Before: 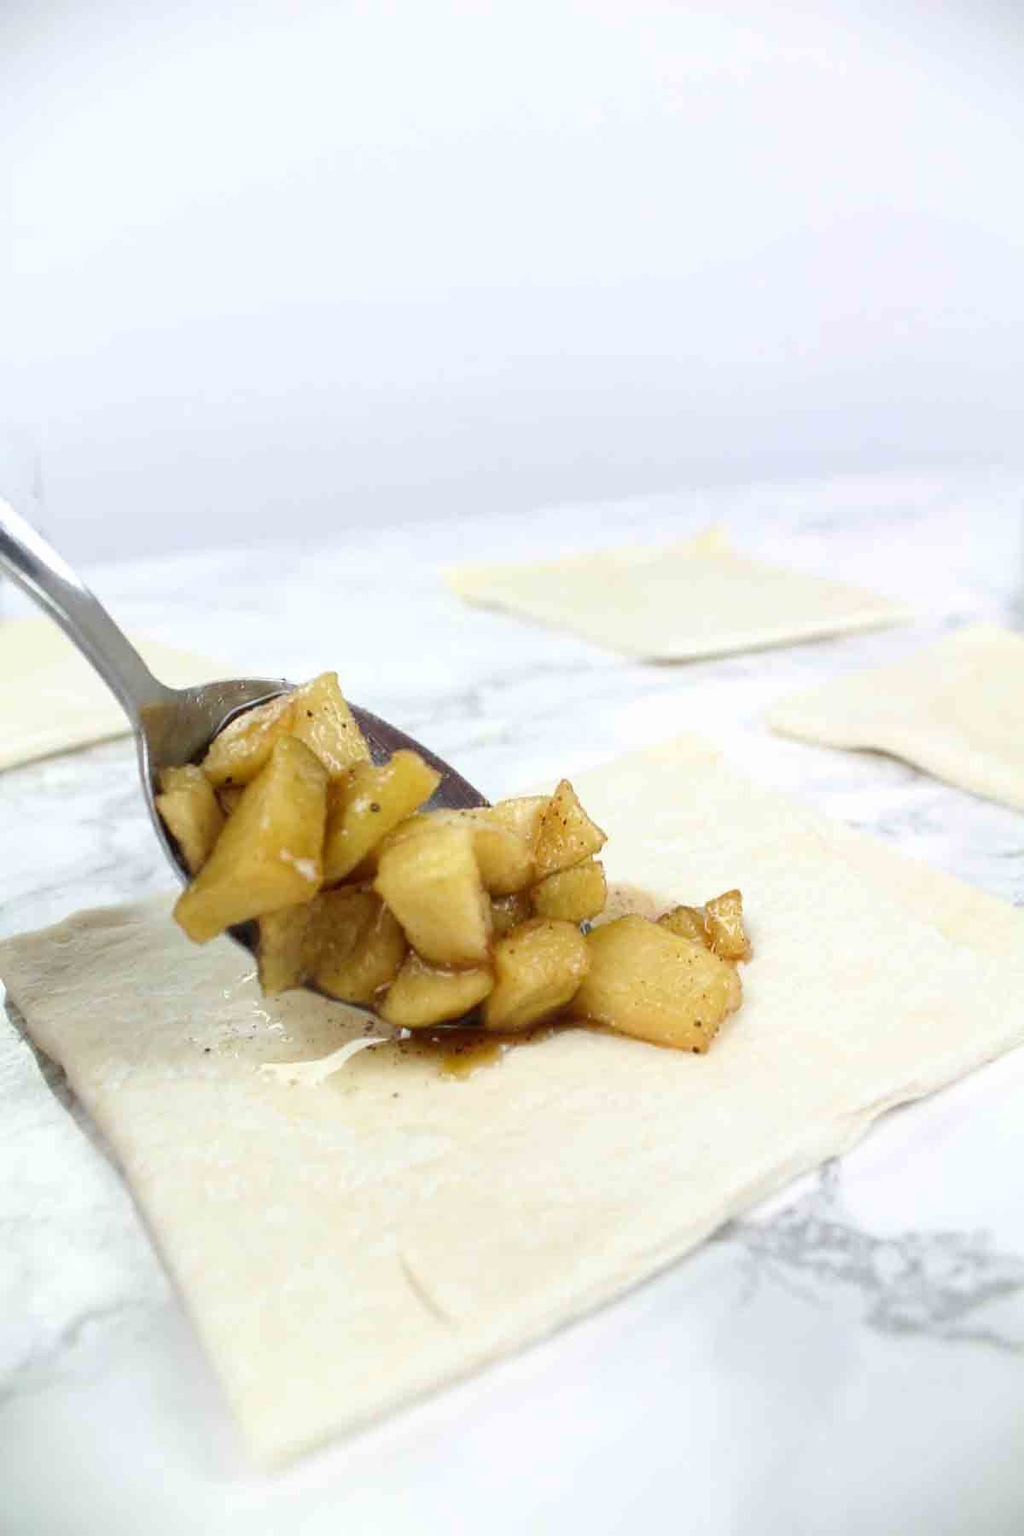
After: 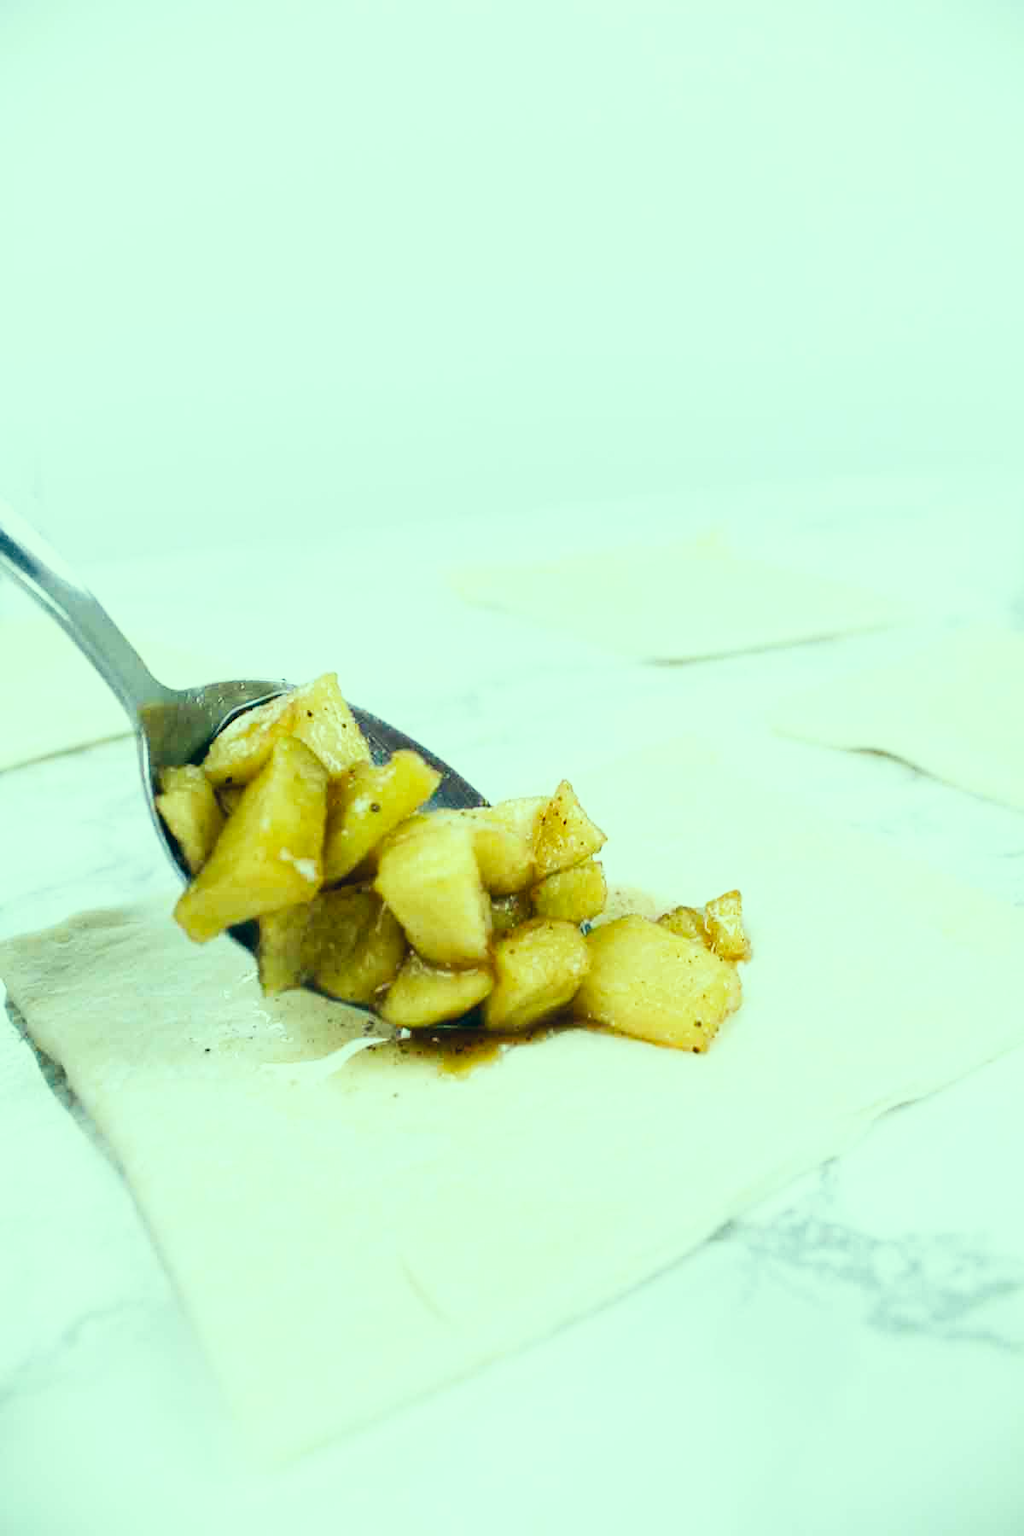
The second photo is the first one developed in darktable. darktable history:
color correction: highlights a* -19.95, highlights b* 9.8, shadows a* -21.06, shadows b* -10.48
contrast brightness saturation: contrast 0.083, saturation 0.023
tone curve: curves: ch0 [(0, 0) (0.051, 0.03) (0.096, 0.071) (0.241, 0.247) (0.455, 0.525) (0.594, 0.697) (0.741, 0.845) (0.871, 0.933) (1, 0.984)]; ch1 [(0, 0) (0.1, 0.038) (0.318, 0.243) (0.399, 0.351) (0.478, 0.469) (0.499, 0.499) (0.534, 0.549) (0.565, 0.594) (0.601, 0.634) (0.666, 0.7) (1, 1)]; ch2 [(0, 0) (0.453, 0.45) (0.479, 0.483) (0.504, 0.499) (0.52, 0.519) (0.541, 0.559) (0.592, 0.612) (0.824, 0.815) (1, 1)], preserve colors none
